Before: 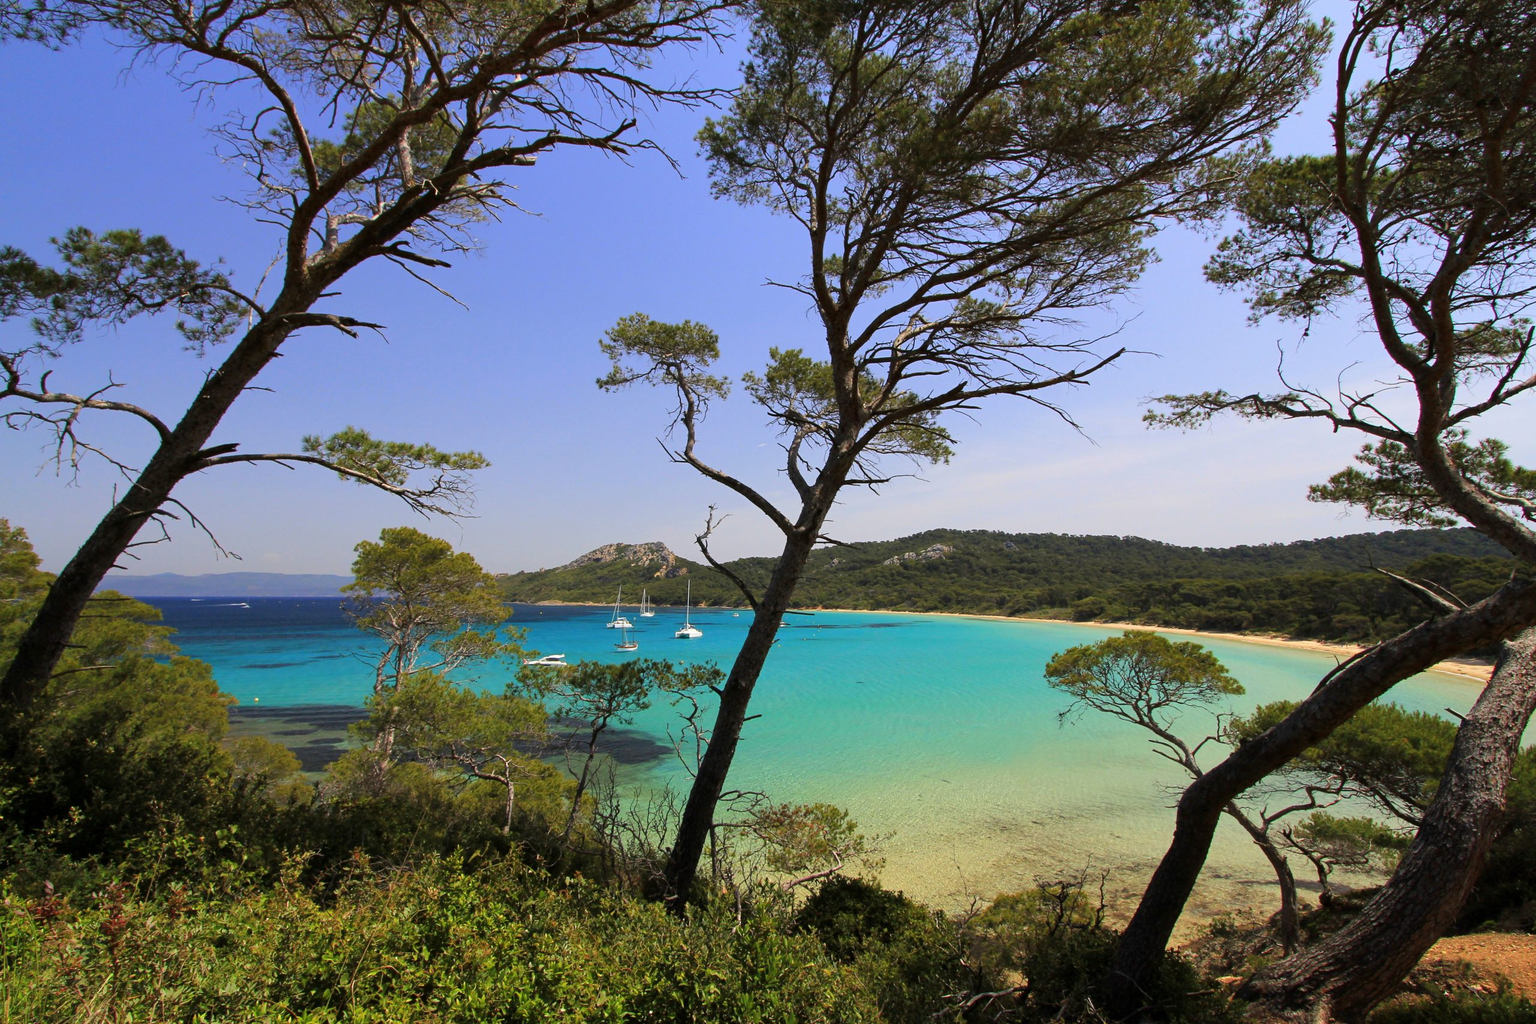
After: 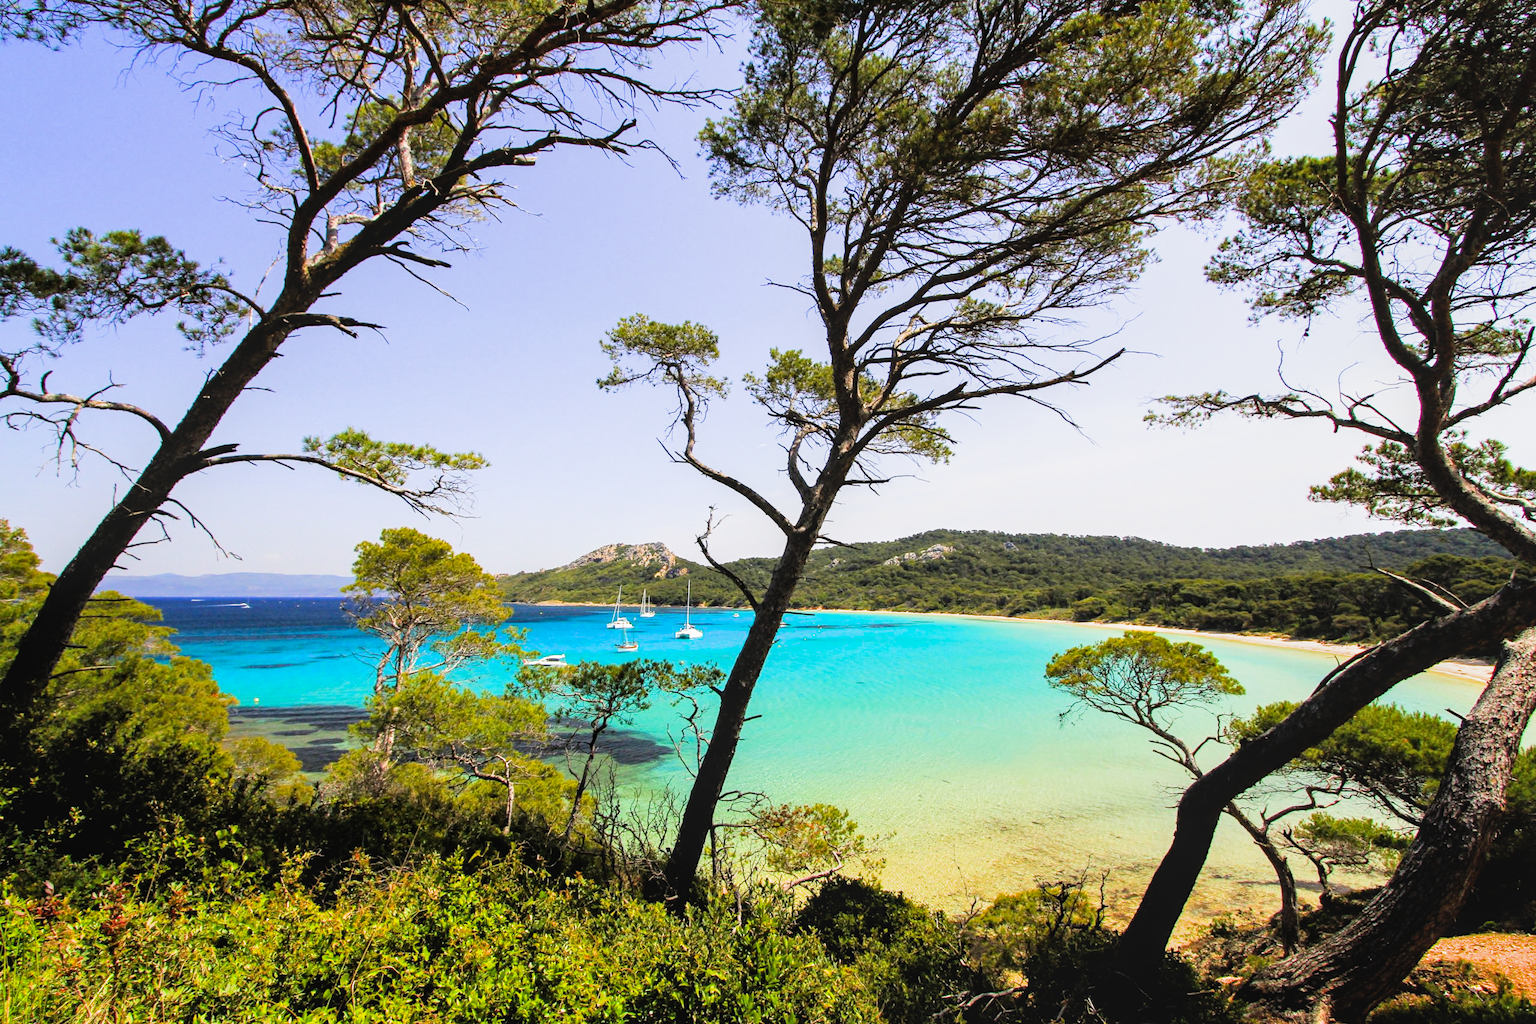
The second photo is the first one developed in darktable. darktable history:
local contrast: detail 110%
color balance rgb: perceptual saturation grading › global saturation 20%, global vibrance 20%
exposure: black level correction 0, exposure 1.2 EV, compensate highlight preservation false
filmic rgb: black relative exposure -5 EV, white relative exposure 3.5 EV, hardness 3.19, contrast 1.3, highlights saturation mix -50%
